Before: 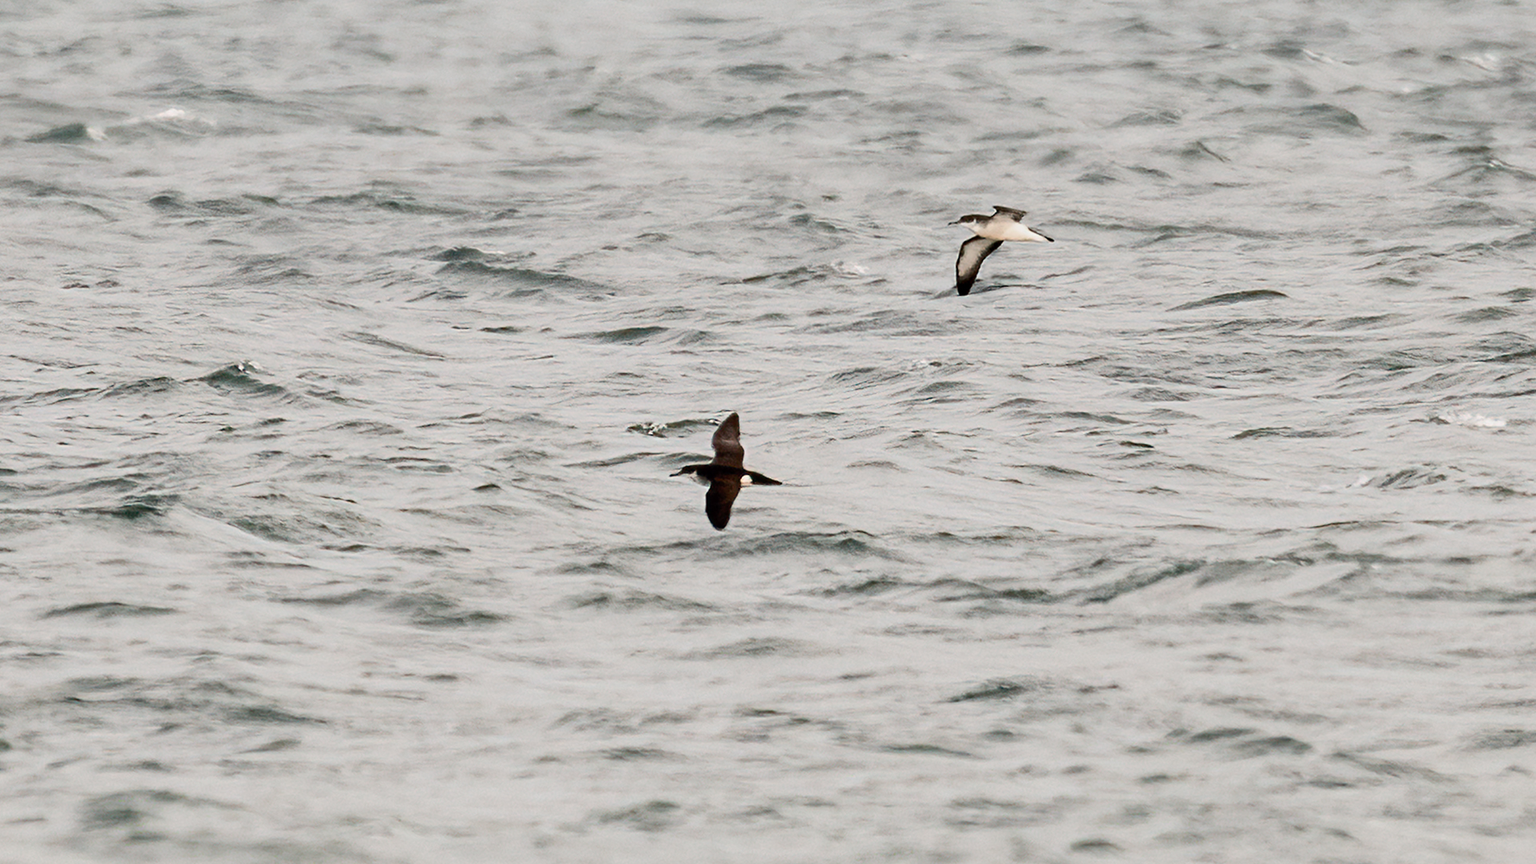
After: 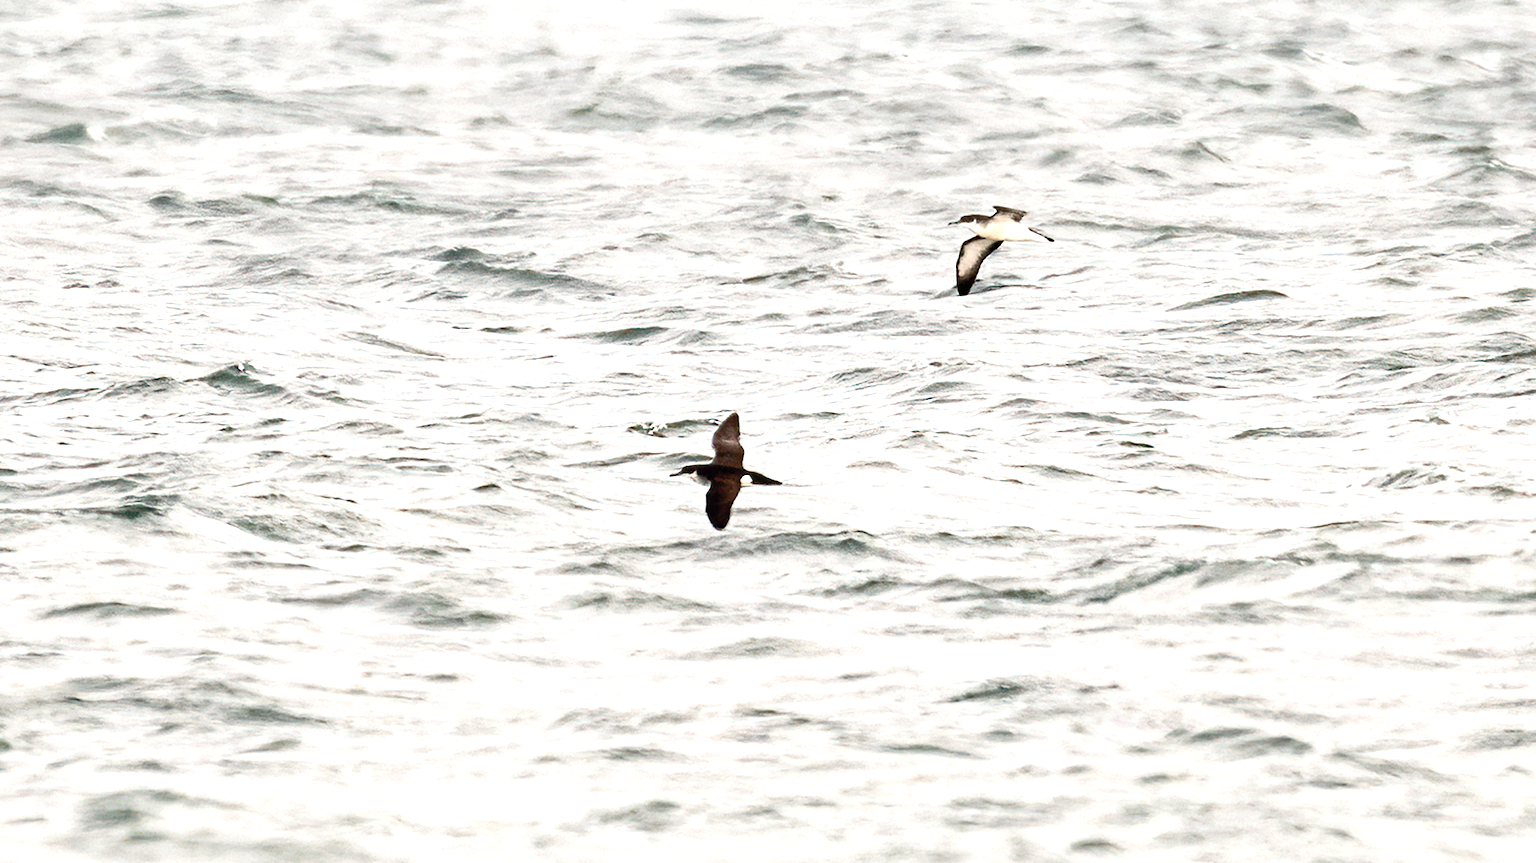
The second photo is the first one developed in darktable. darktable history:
exposure: black level correction 0, exposure 0.909 EV, compensate highlight preservation false
